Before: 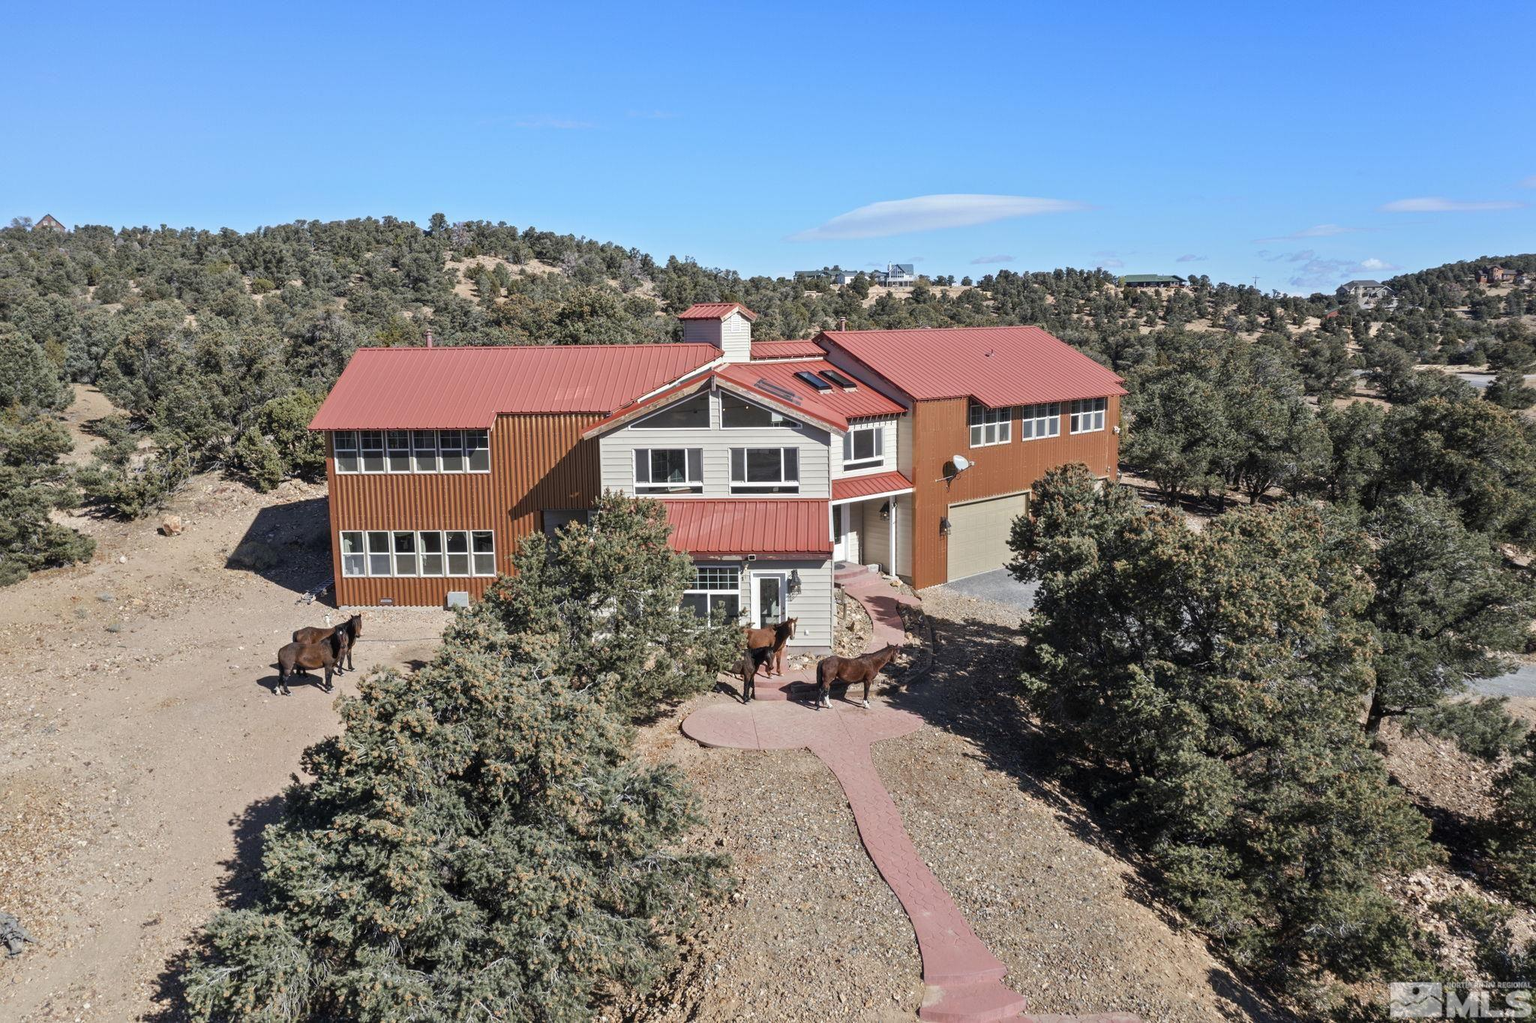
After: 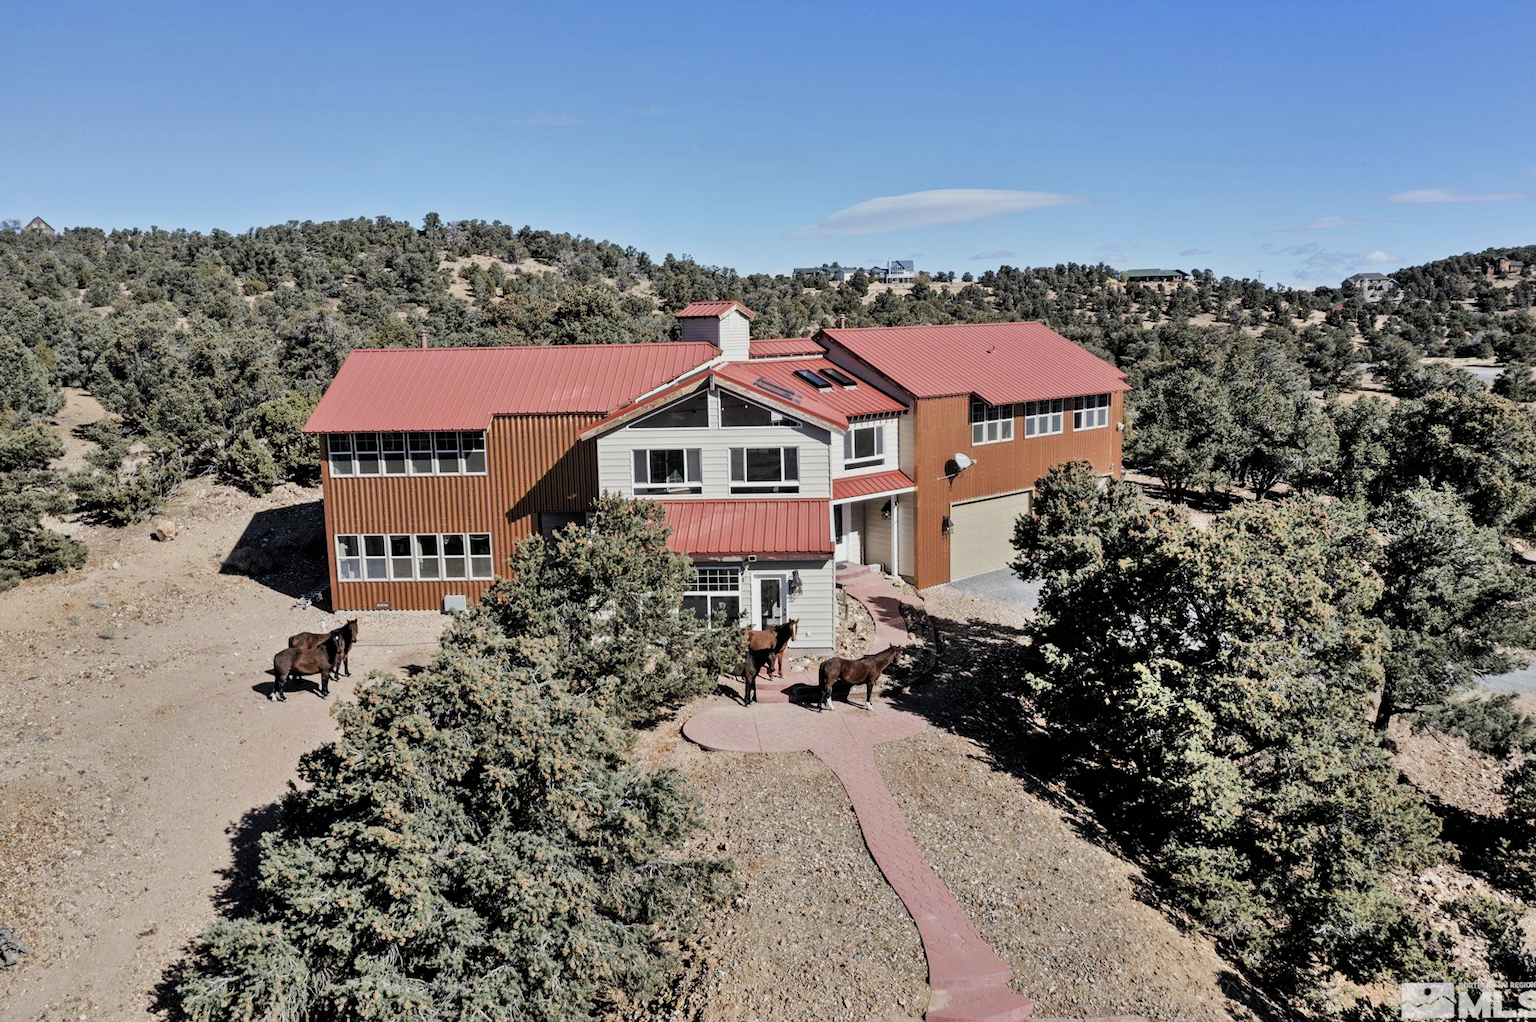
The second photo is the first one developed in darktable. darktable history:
shadows and highlights: shadows 75, highlights -60.85, soften with gaussian
filmic rgb: black relative exposure -5 EV, white relative exposure 3.5 EV, hardness 3.19, contrast 1.2, highlights saturation mix -50%
rotate and perspective: rotation -0.45°, automatic cropping original format, crop left 0.008, crop right 0.992, crop top 0.012, crop bottom 0.988
